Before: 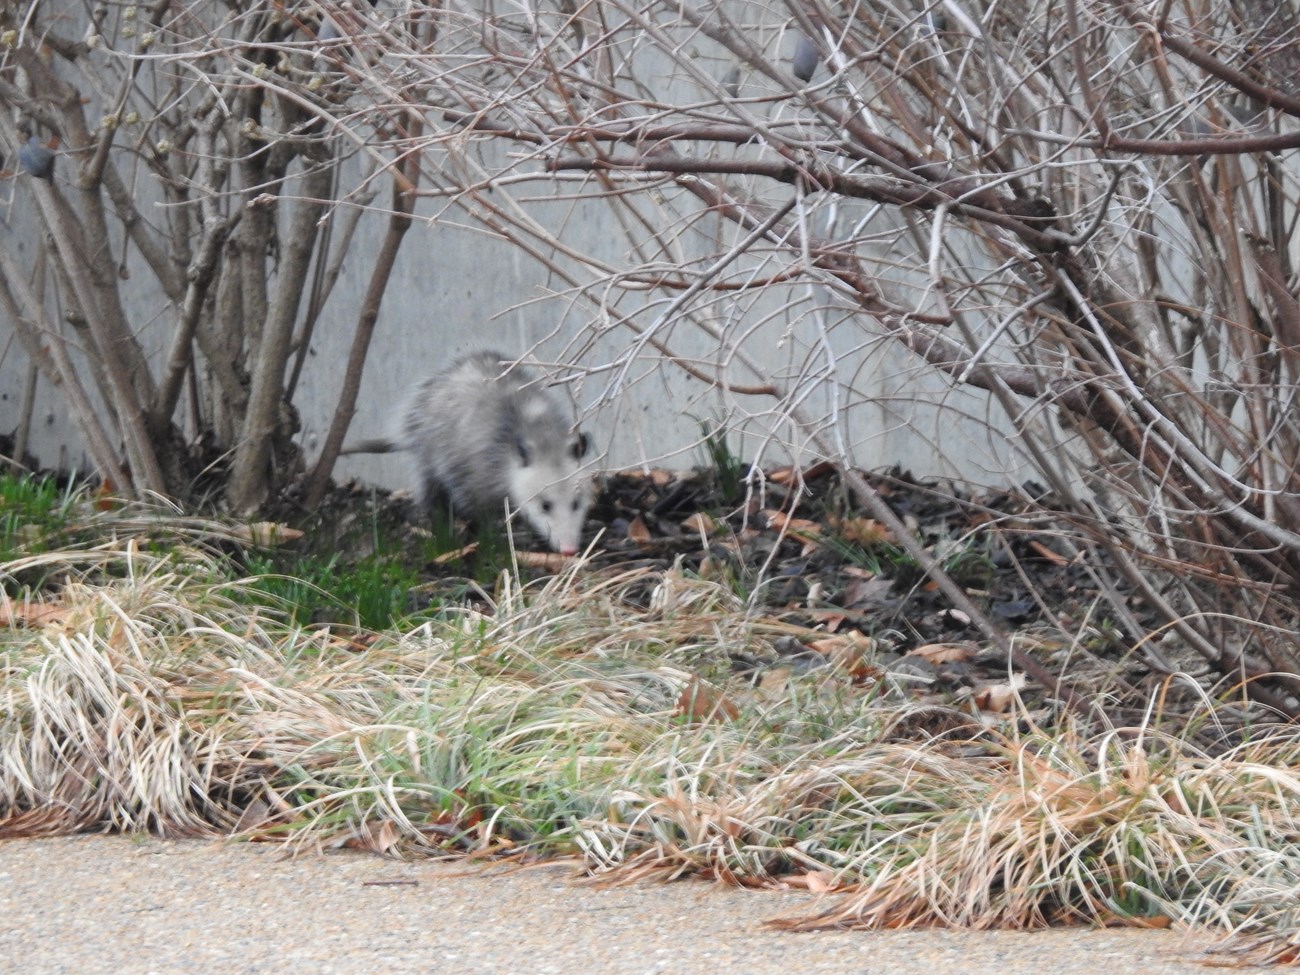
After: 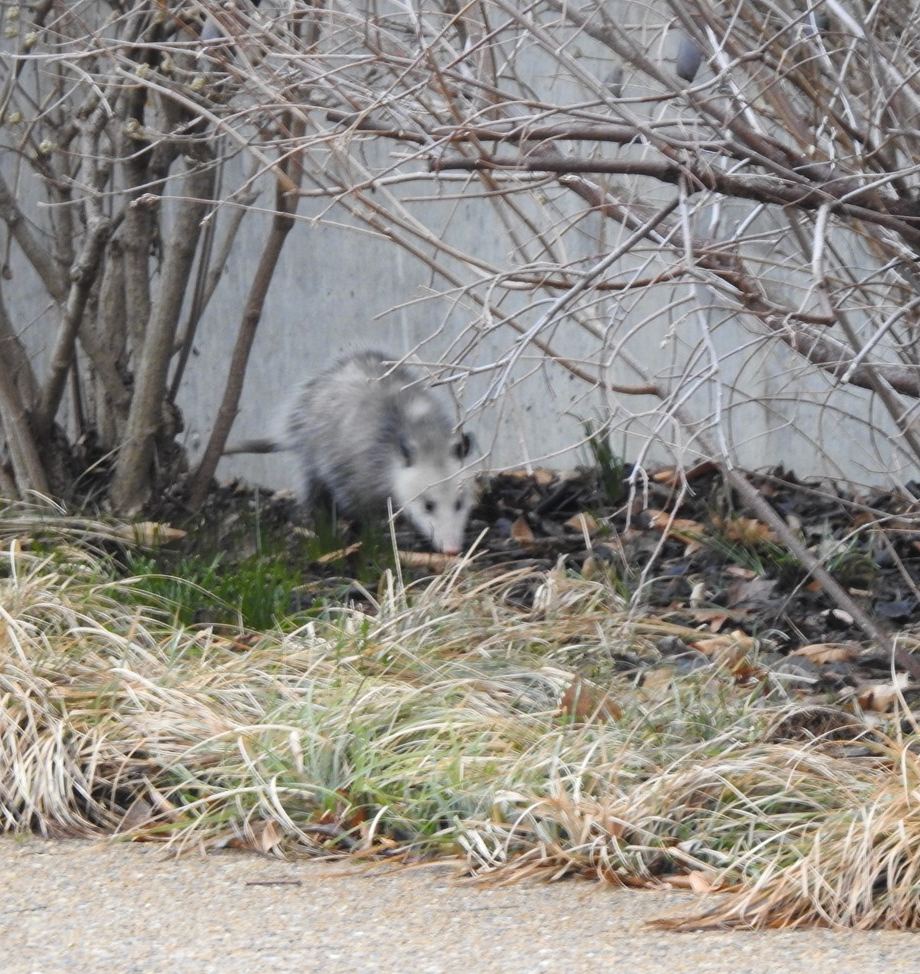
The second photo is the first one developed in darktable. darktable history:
white balance: emerald 1
color contrast: green-magenta contrast 0.8, blue-yellow contrast 1.1, unbound 0
crop and rotate: left 9.061%, right 20.142%
